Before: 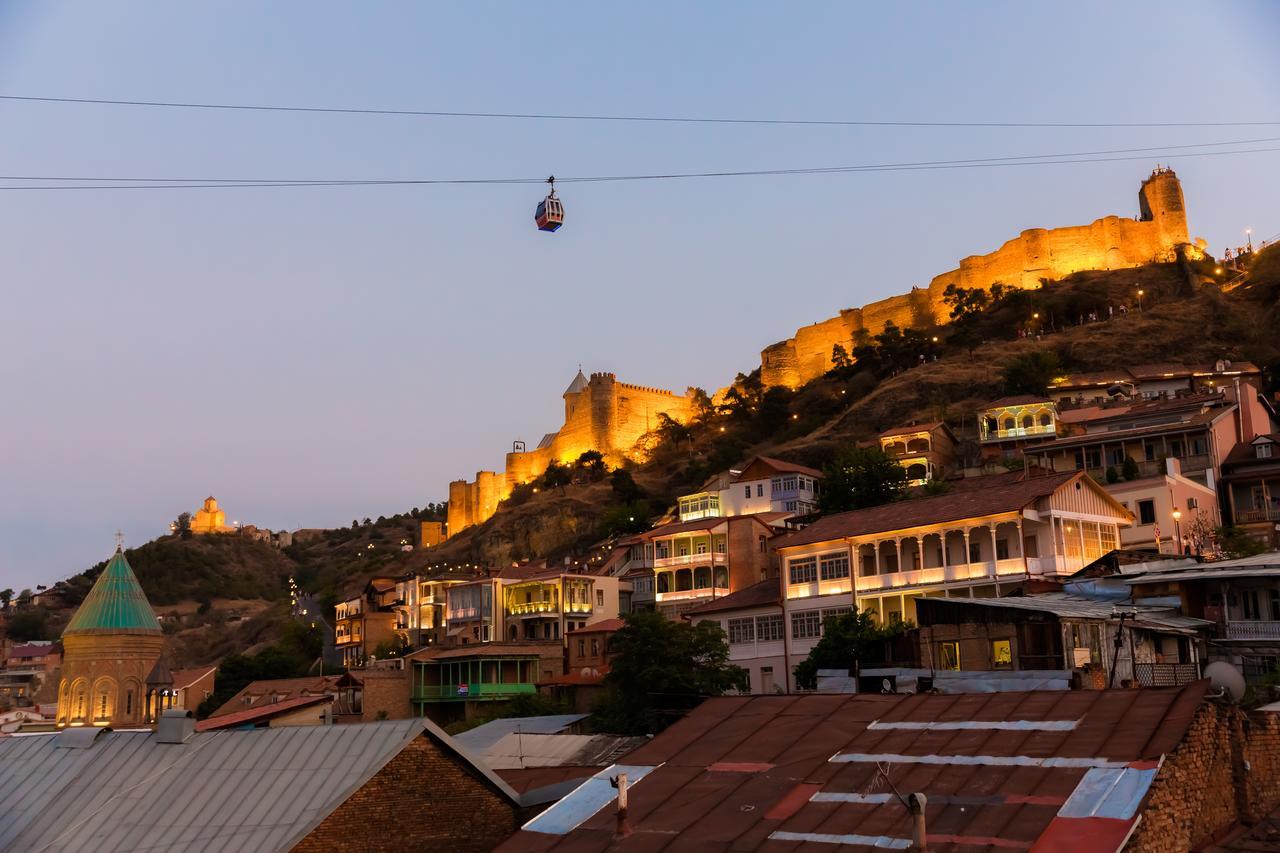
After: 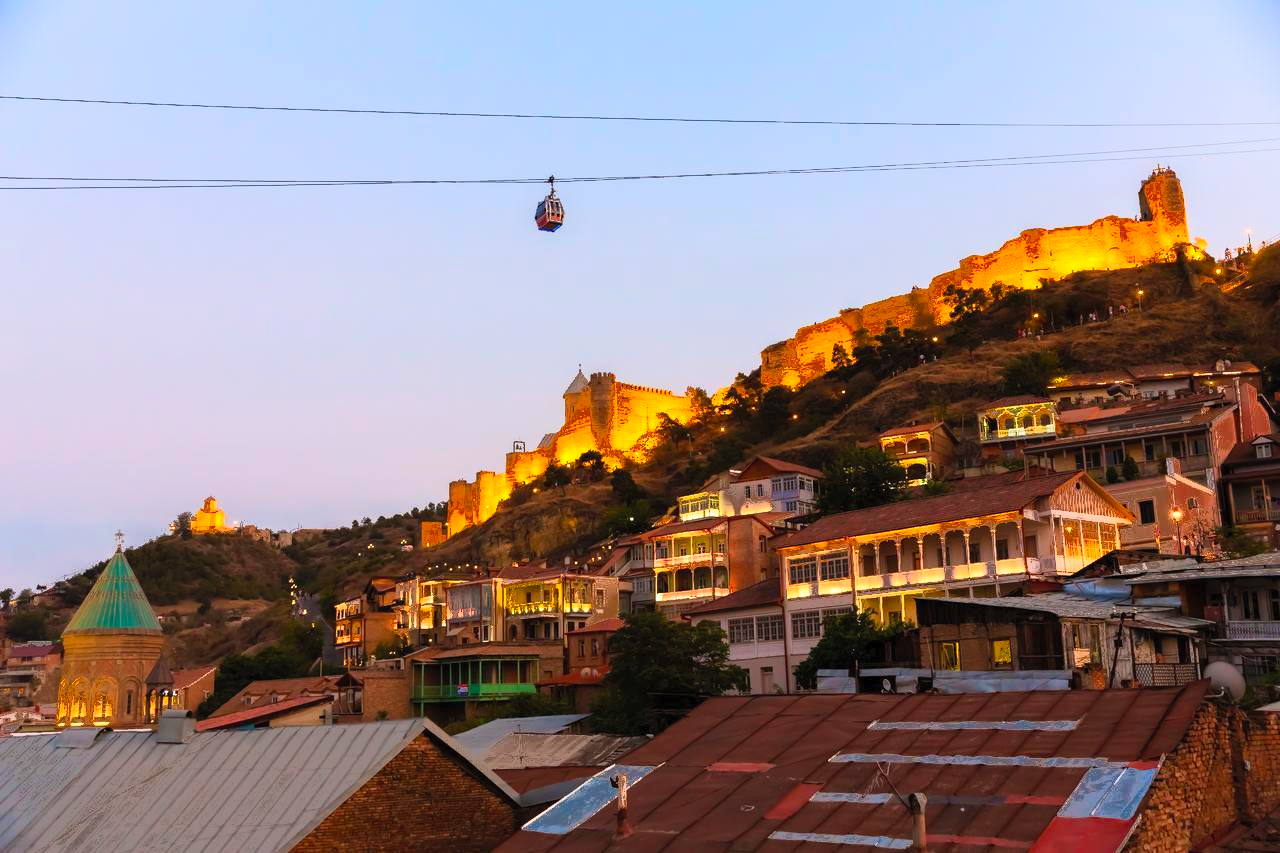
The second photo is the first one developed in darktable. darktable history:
fill light: exposure -0.73 EV, center 0.69, width 2.2
rgb levels: preserve colors max RGB
contrast brightness saturation: contrast 0.24, brightness 0.26, saturation 0.39
